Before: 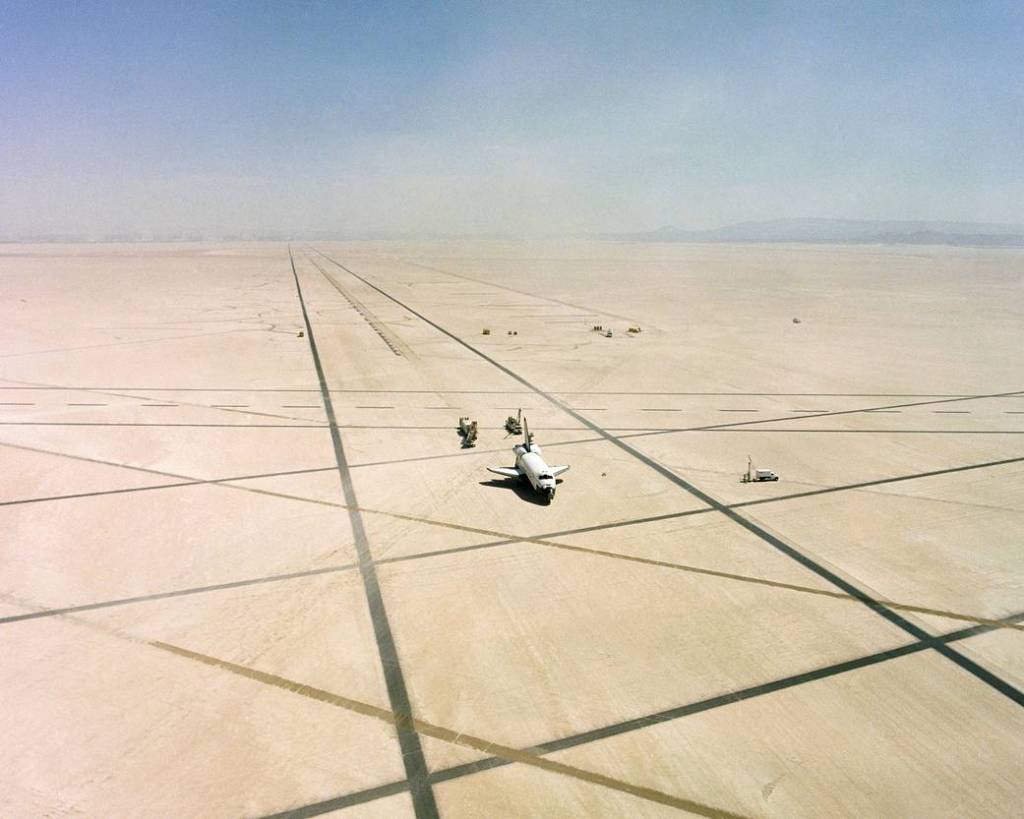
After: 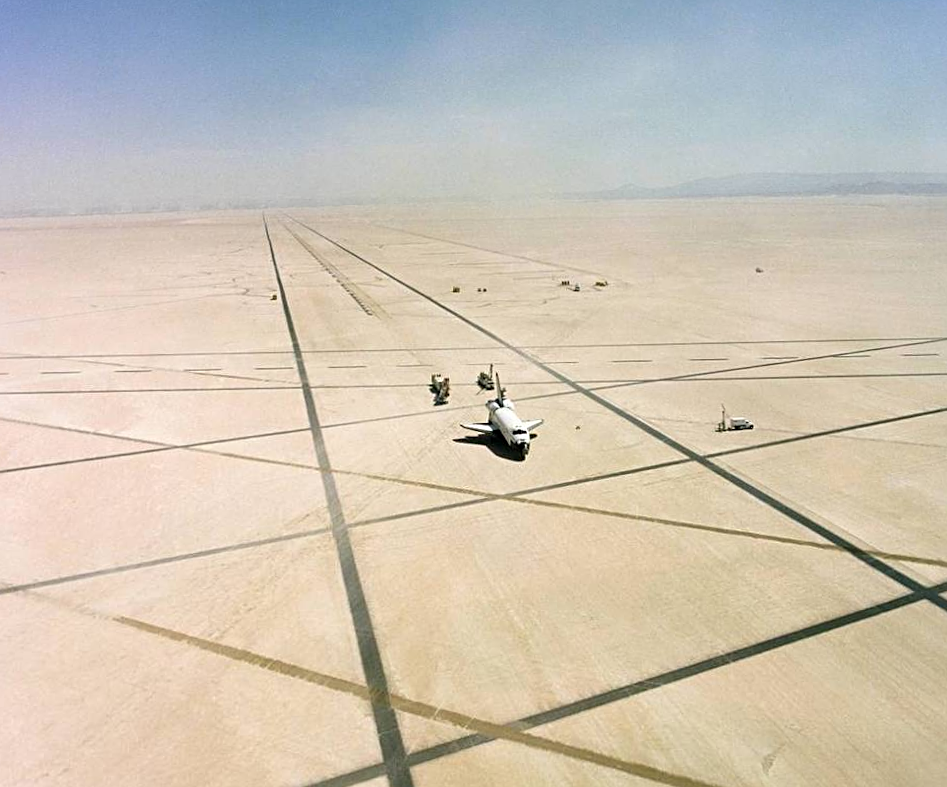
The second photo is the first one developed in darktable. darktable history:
sharpen: radius 2.529, amount 0.323
rotate and perspective: rotation -1.68°, lens shift (vertical) -0.146, crop left 0.049, crop right 0.912, crop top 0.032, crop bottom 0.96
